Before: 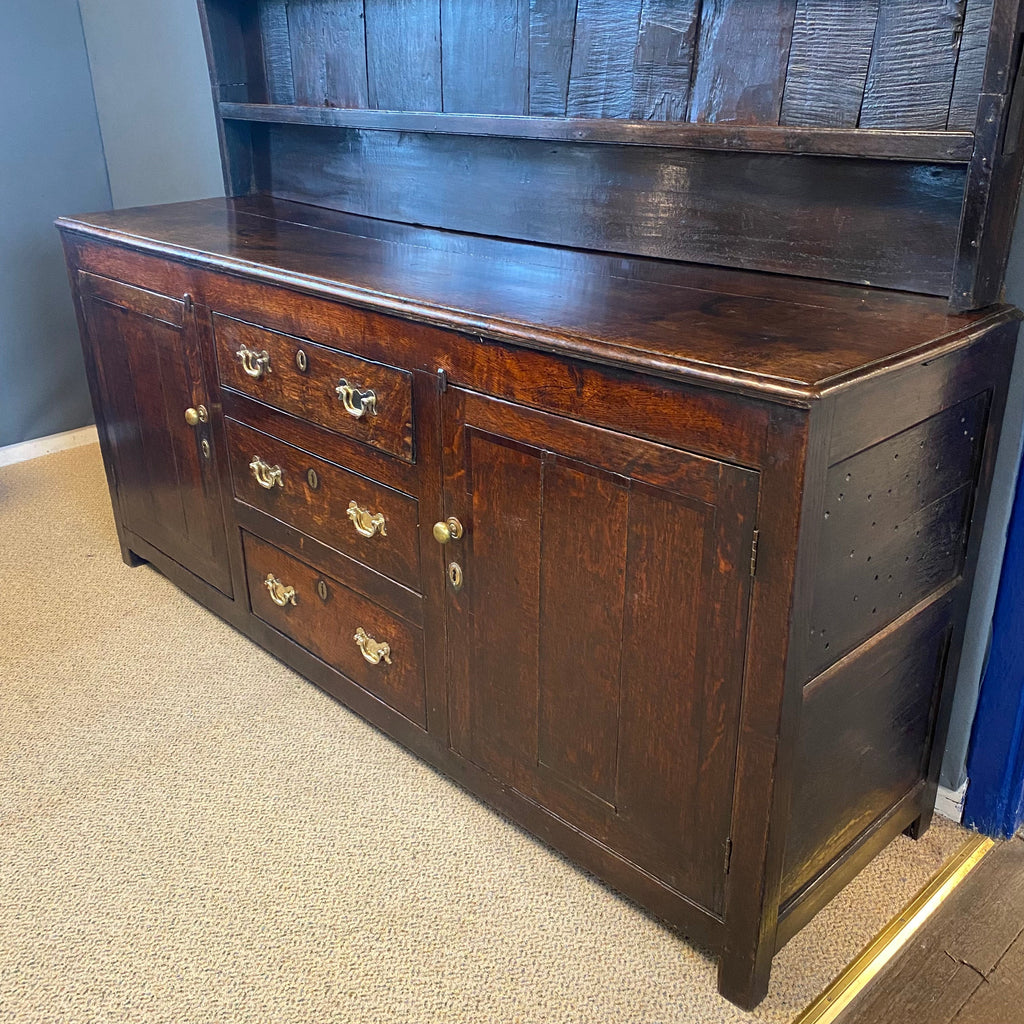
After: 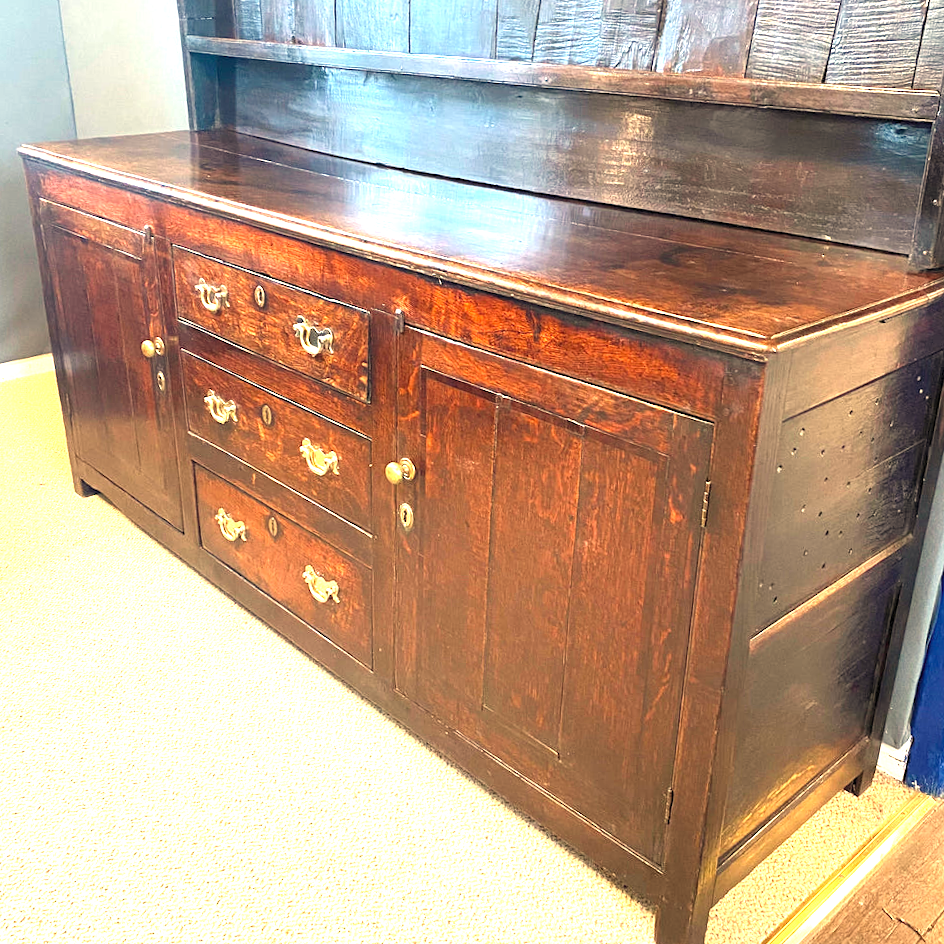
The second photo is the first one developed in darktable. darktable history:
crop and rotate: angle -1.96°, left 3.097%, top 4.154%, right 1.586%, bottom 0.529%
exposure: black level correction 0, exposure 1.6 EV, compensate exposure bias true, compensate highlight preservation false
levels: levels [0.016, 0.484, 0.953]
white balance: red 1.138, green 0.996, blue 0.812
